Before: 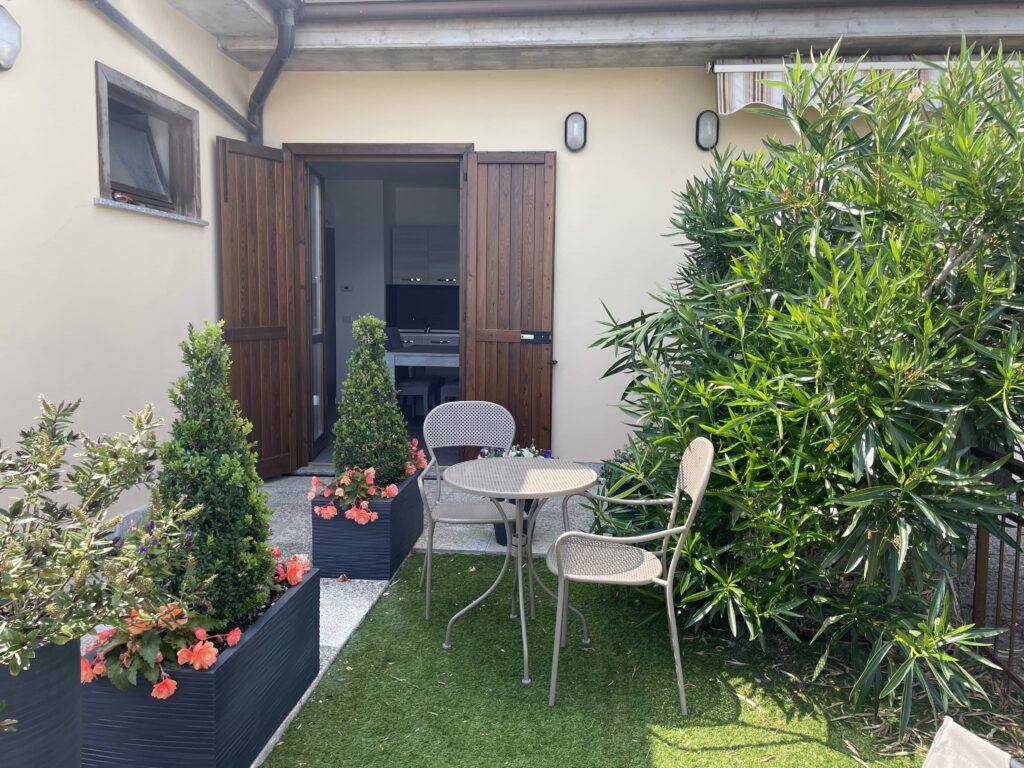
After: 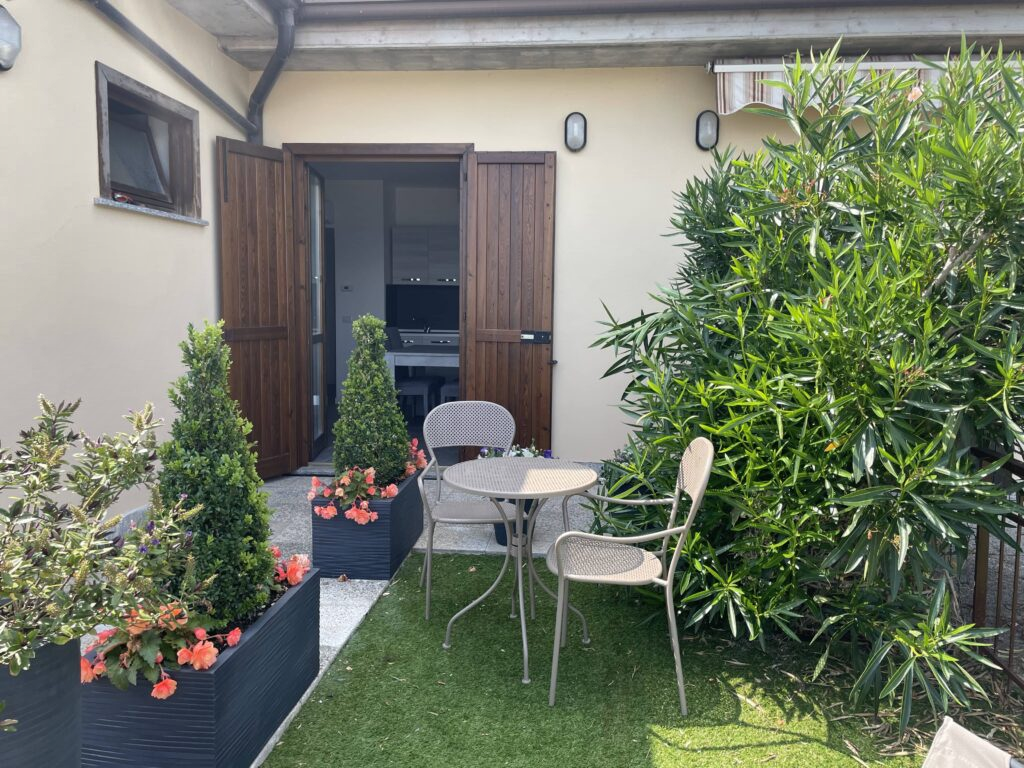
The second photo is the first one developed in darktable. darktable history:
tone equalizer: on, module defaults
shadows and highlights: shadows 40, highlights -54, highlights color adjustment 46%, low approximation 0.01, soften with gaussian
